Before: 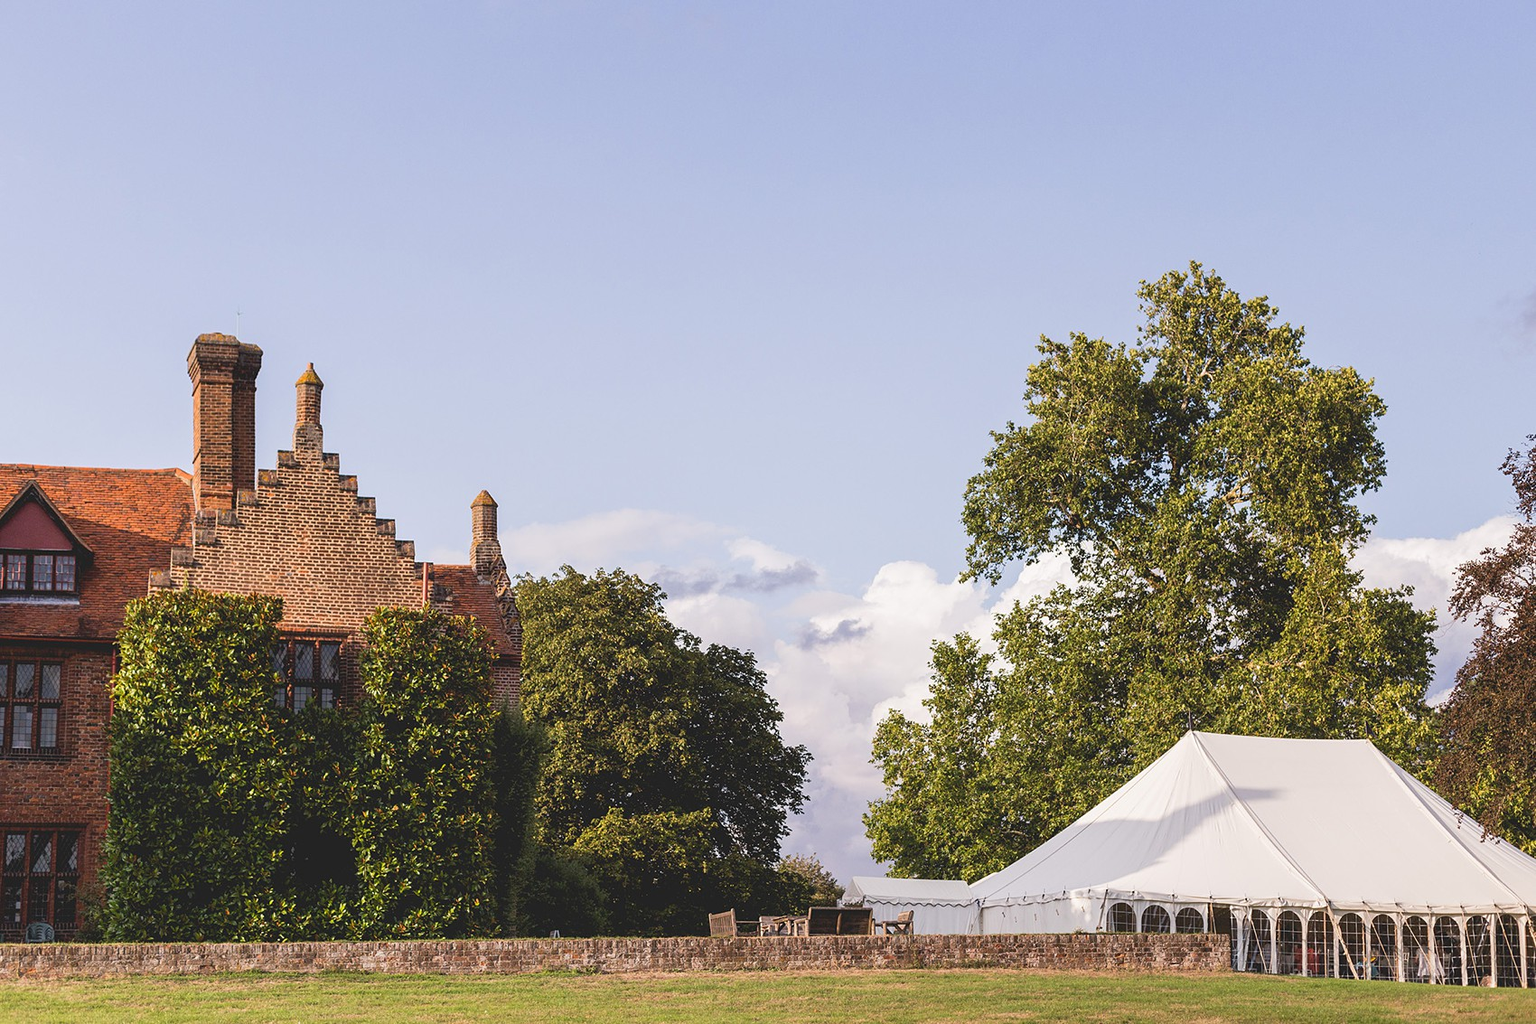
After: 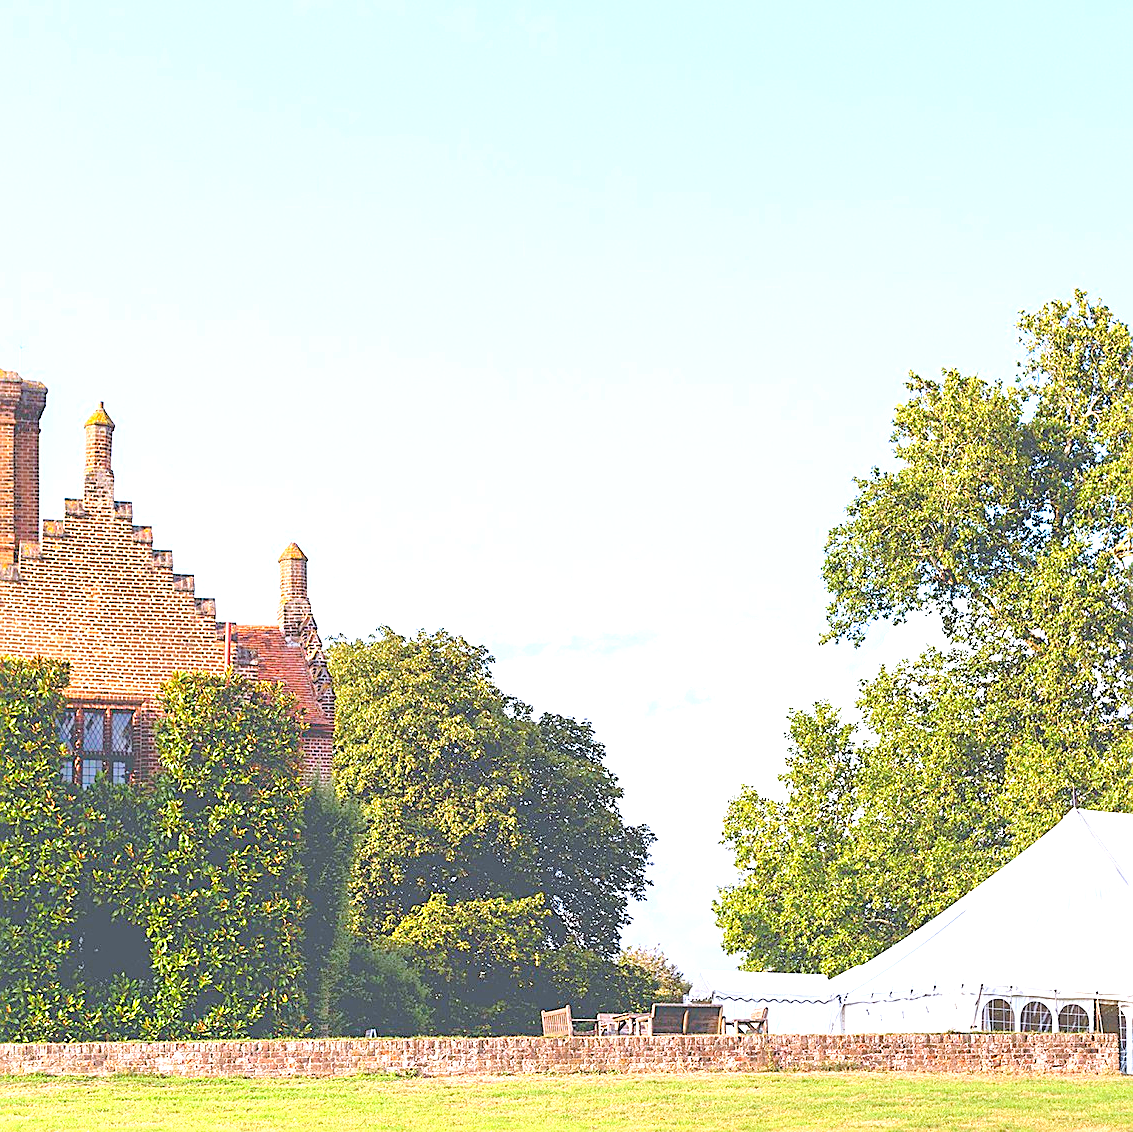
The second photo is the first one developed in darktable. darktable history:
sharpen: on, module defaults
color calibration: illuminant custom, x 0.368, y 0.373, temperature 4343.09 K
color balance rgb: perceptual saturation grading › global saturation 0.943%, global vibrance 30.454%
crop and rotate: left 14.357%, right 18.943%
exposure: black level correction 0, exposure 1.278 EV, compensate highlight preservation false
levels: levels [0.072, 0.414, 0.976]
